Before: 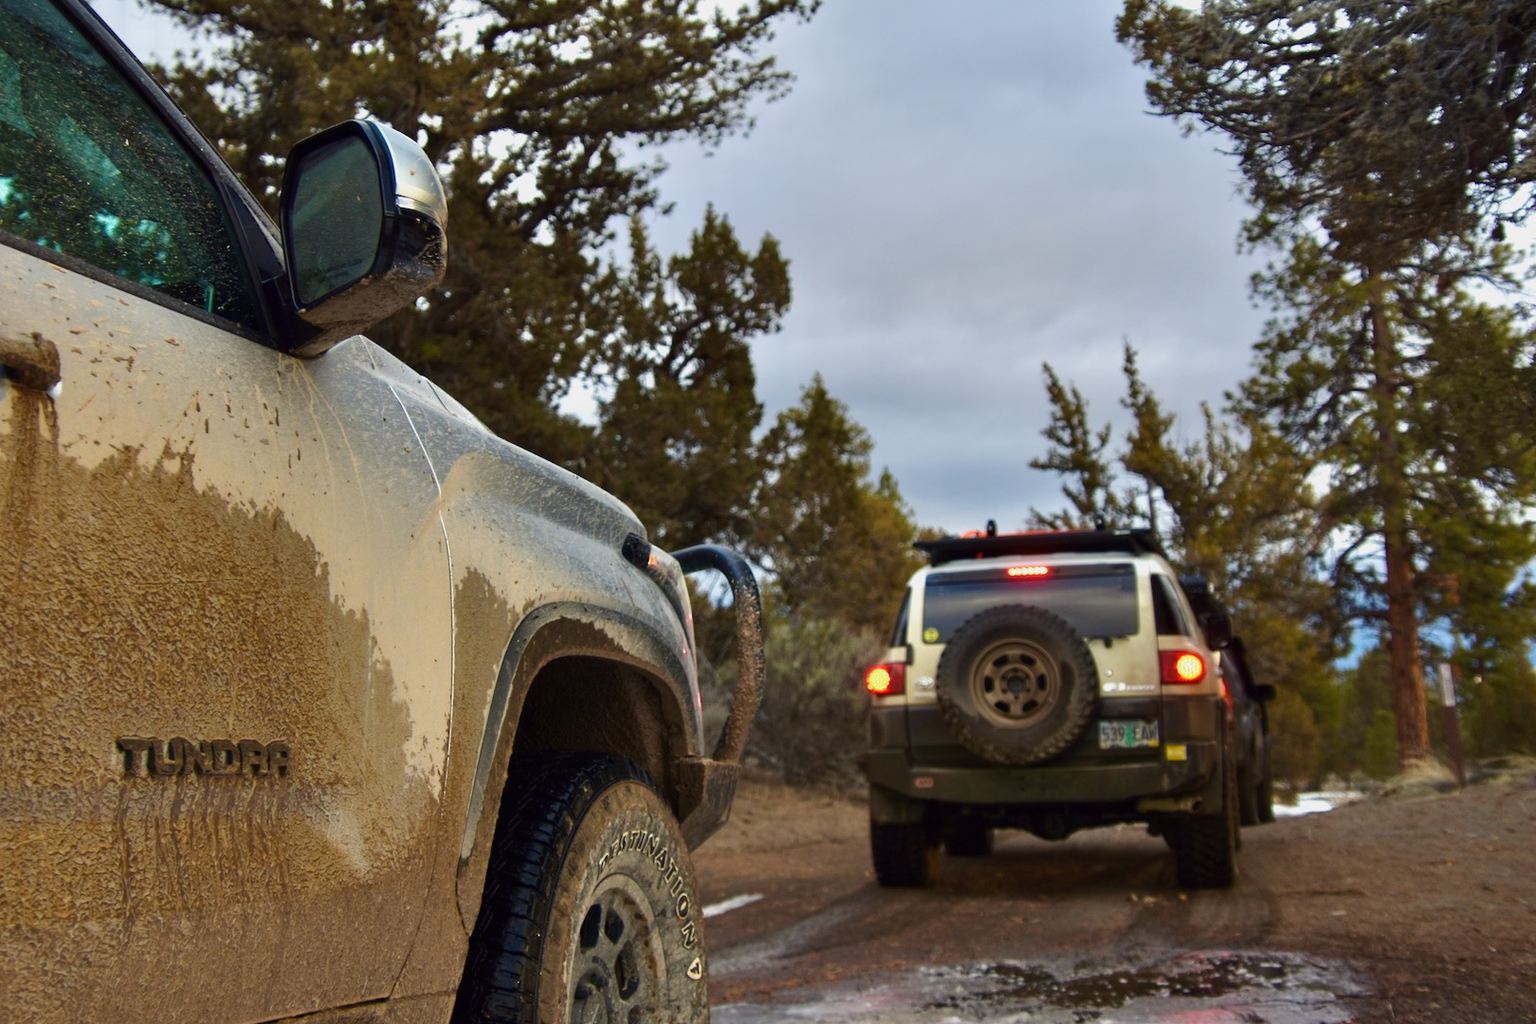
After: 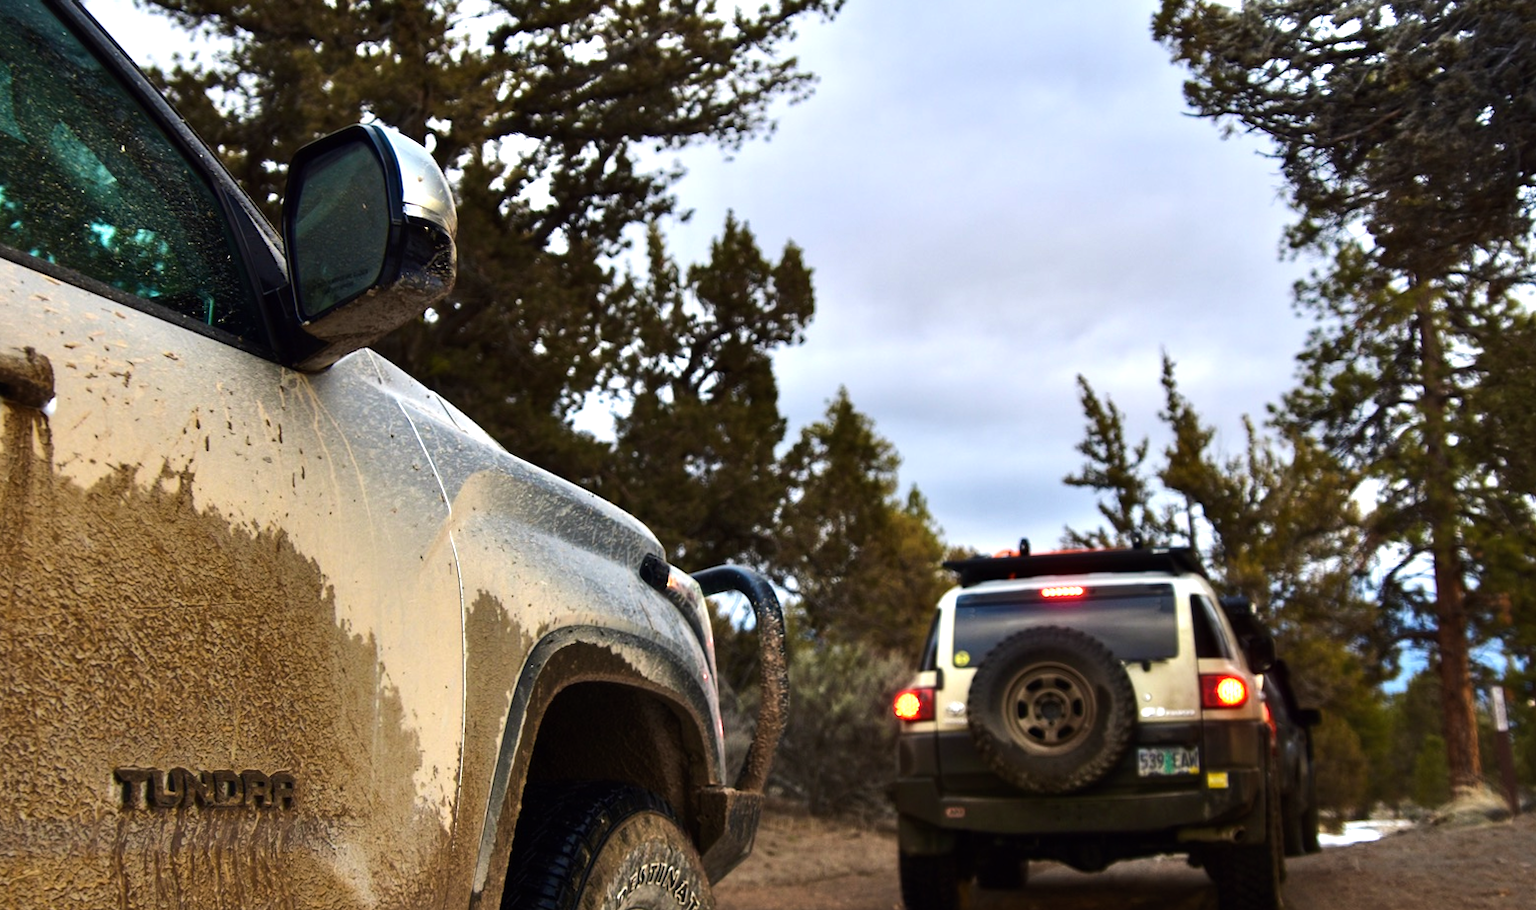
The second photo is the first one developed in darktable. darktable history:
tone equalizer: -8 EV -0.75 EV, -7 EV -0.7 EV, -6 EV -0.6 EV, -5 EV -0.4 EV, -3 EV 0.4 EV, -2 EV 0.6 EV, -1 EV 0.7 EV, +0 EV 0.75 EV, edges refinement/feathering 500, mask exposure compensation -1.57 EV, preserve details no
white balance: red 1.009, blue 1.027
crop and rotate: angle 0.2°, left 0.275%, right 3.127%, bottom 14.18%
